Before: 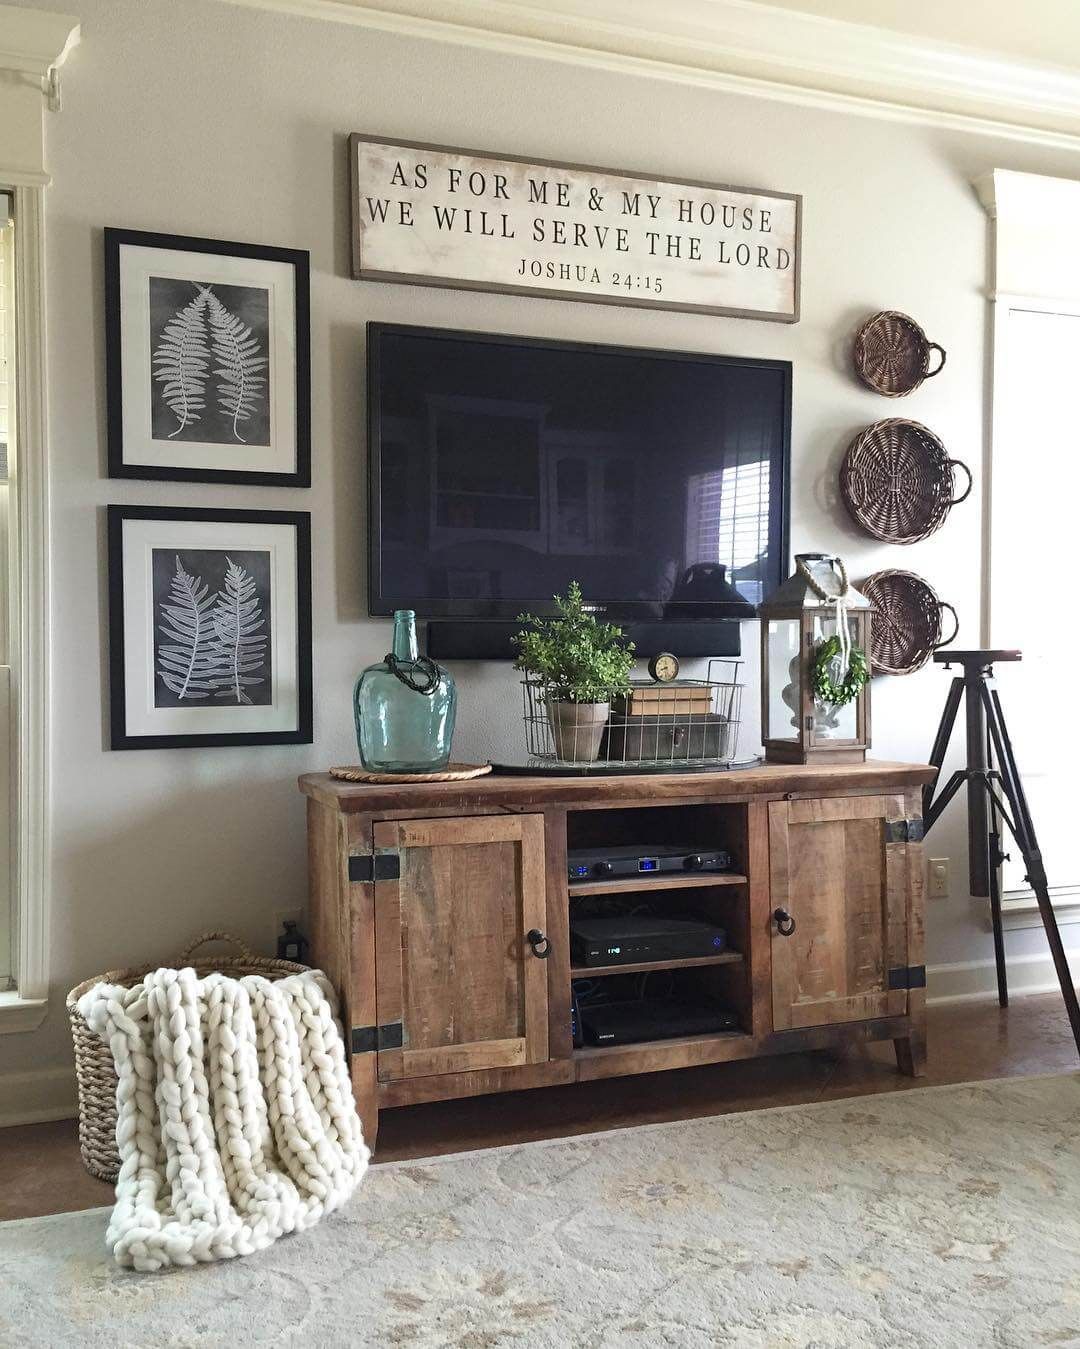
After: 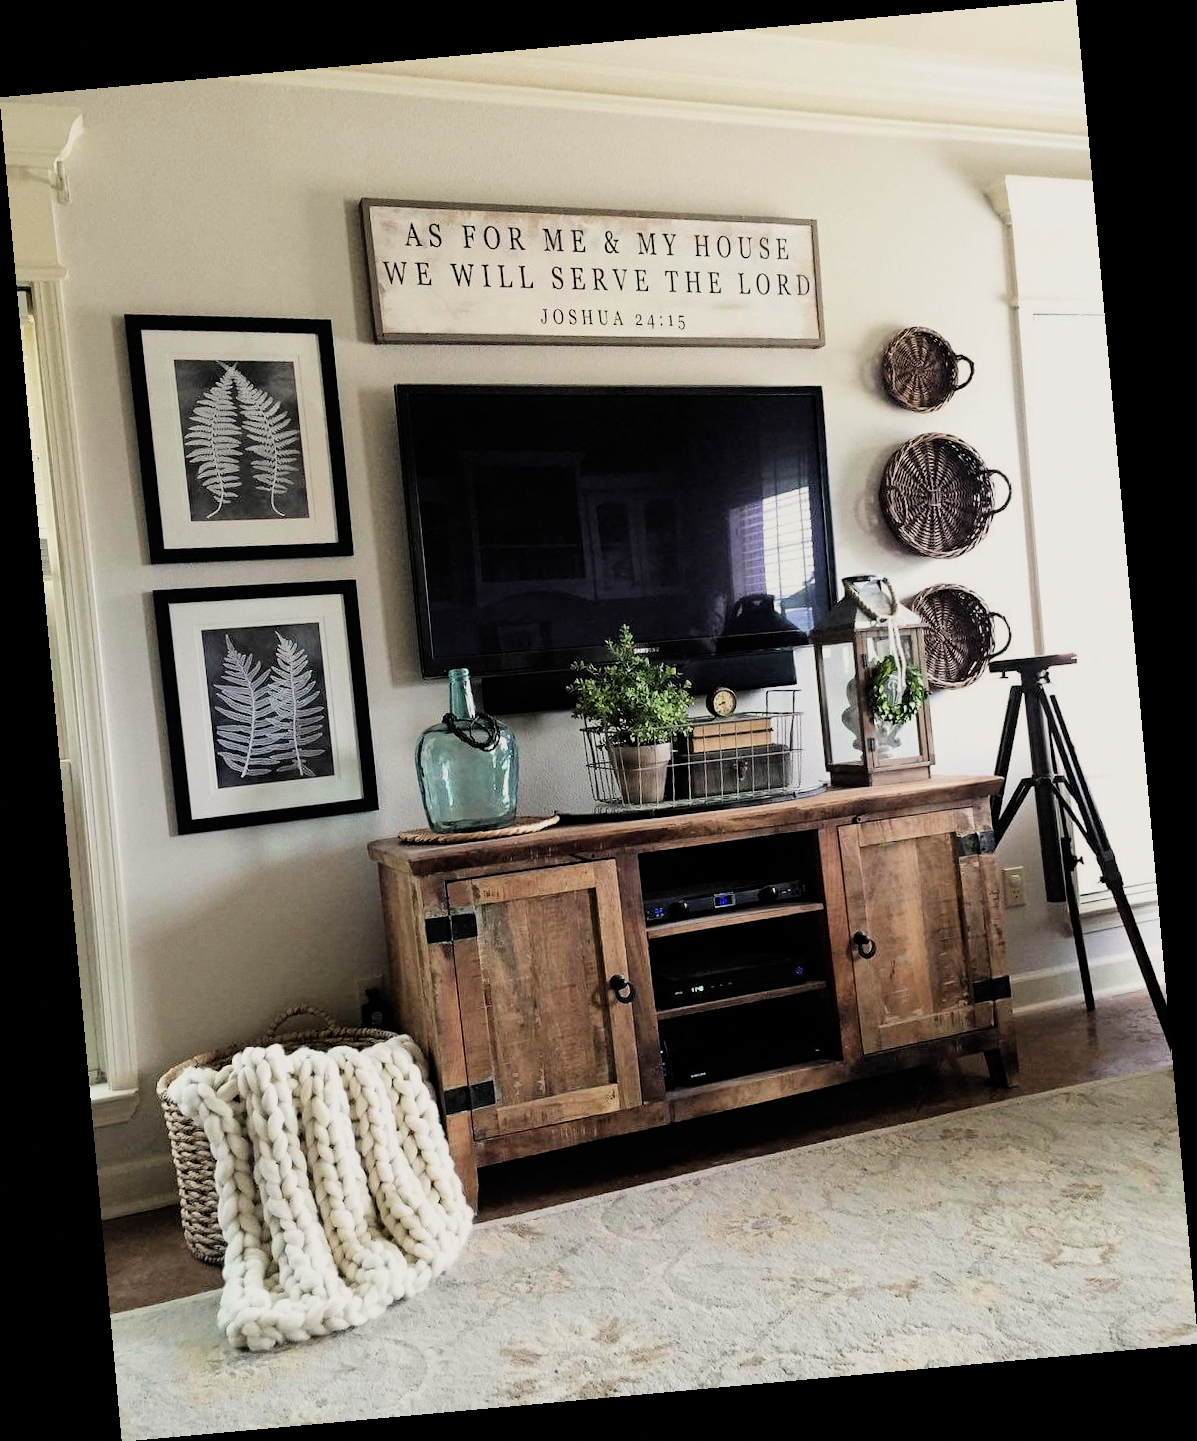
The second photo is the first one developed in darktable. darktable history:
color correction: highlights a* 0.816, highlights b* 2.78, saturation 1.1
rotate and perspective: rotation -5.2°, automatic cropping off
grain: coarseness 0.09 ISO, strength 10%
filmic rgb: black relative exposure -5 EV, hardness 2.88, contrast 1.4, highlights saturation mix -30%
